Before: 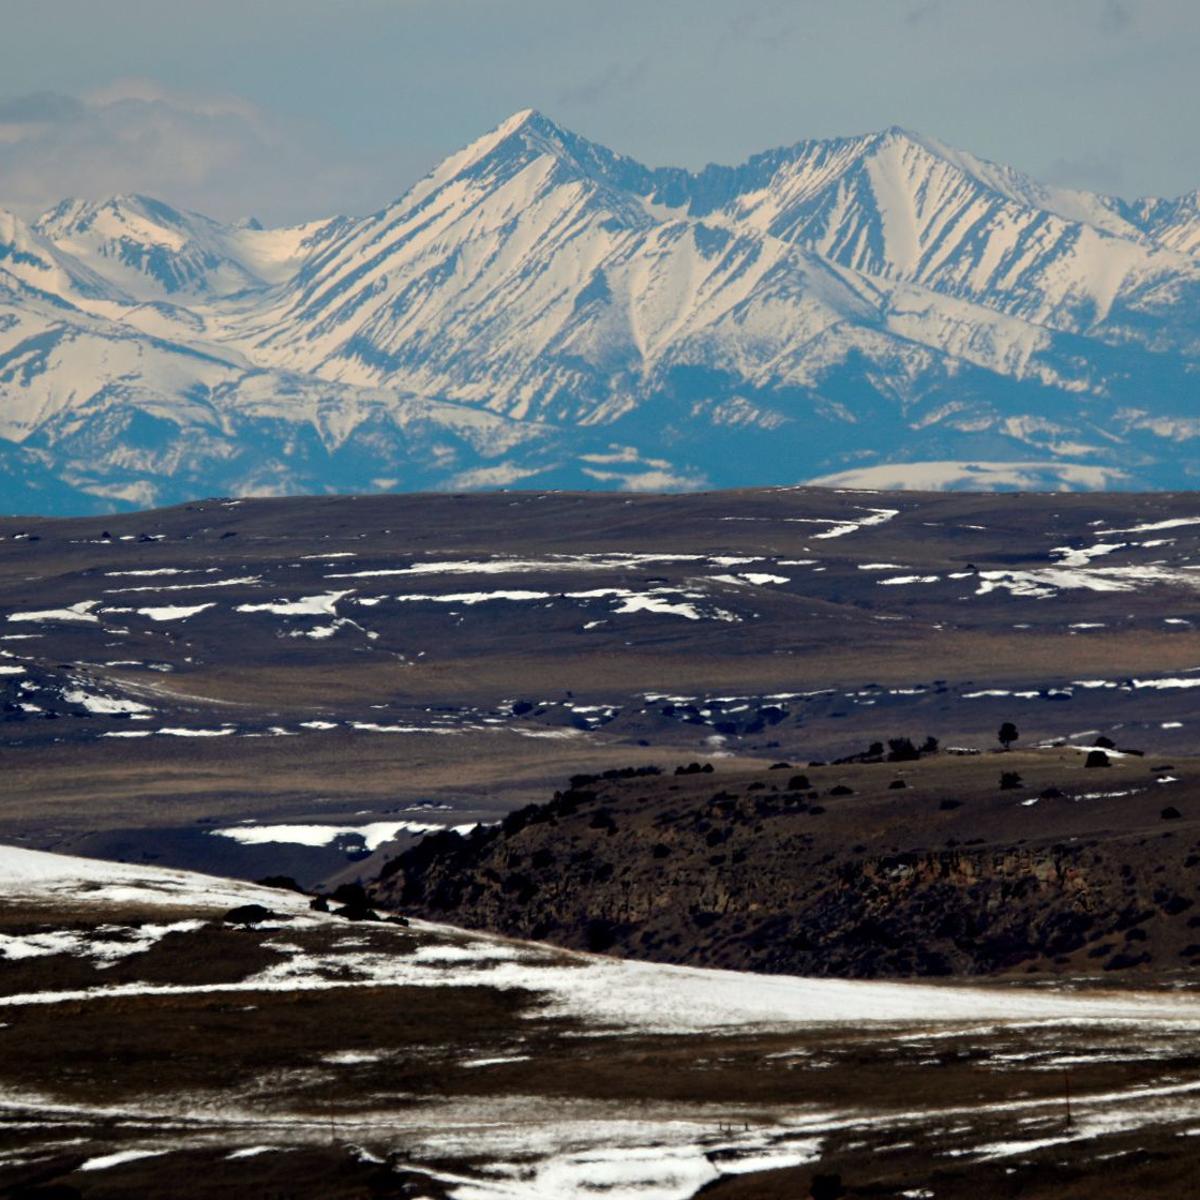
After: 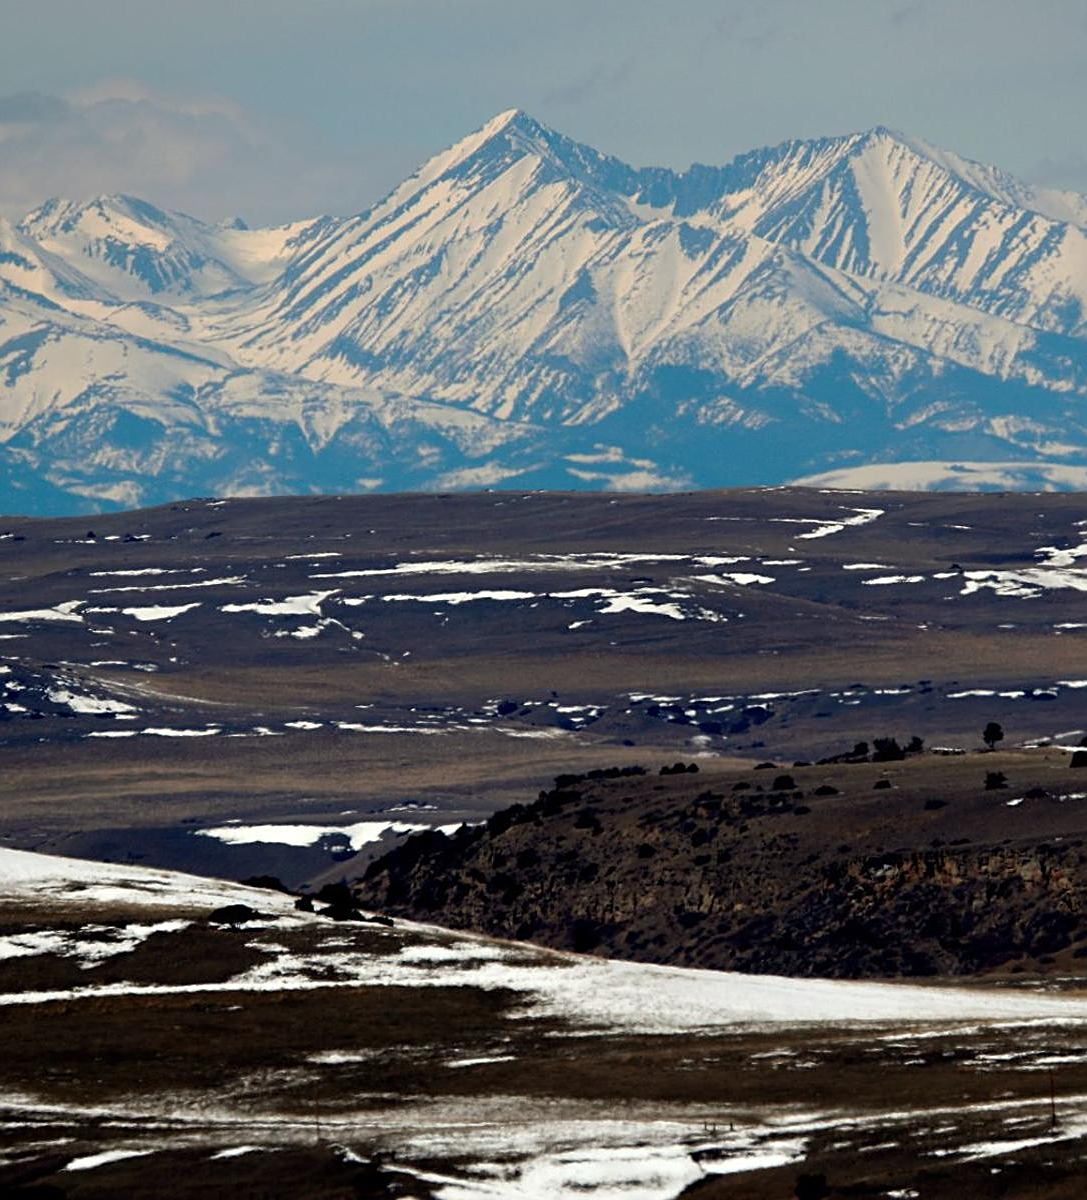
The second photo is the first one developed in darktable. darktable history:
crop and rotate: left 1.258%, right 8.087%
sharpen: on, module defaults
